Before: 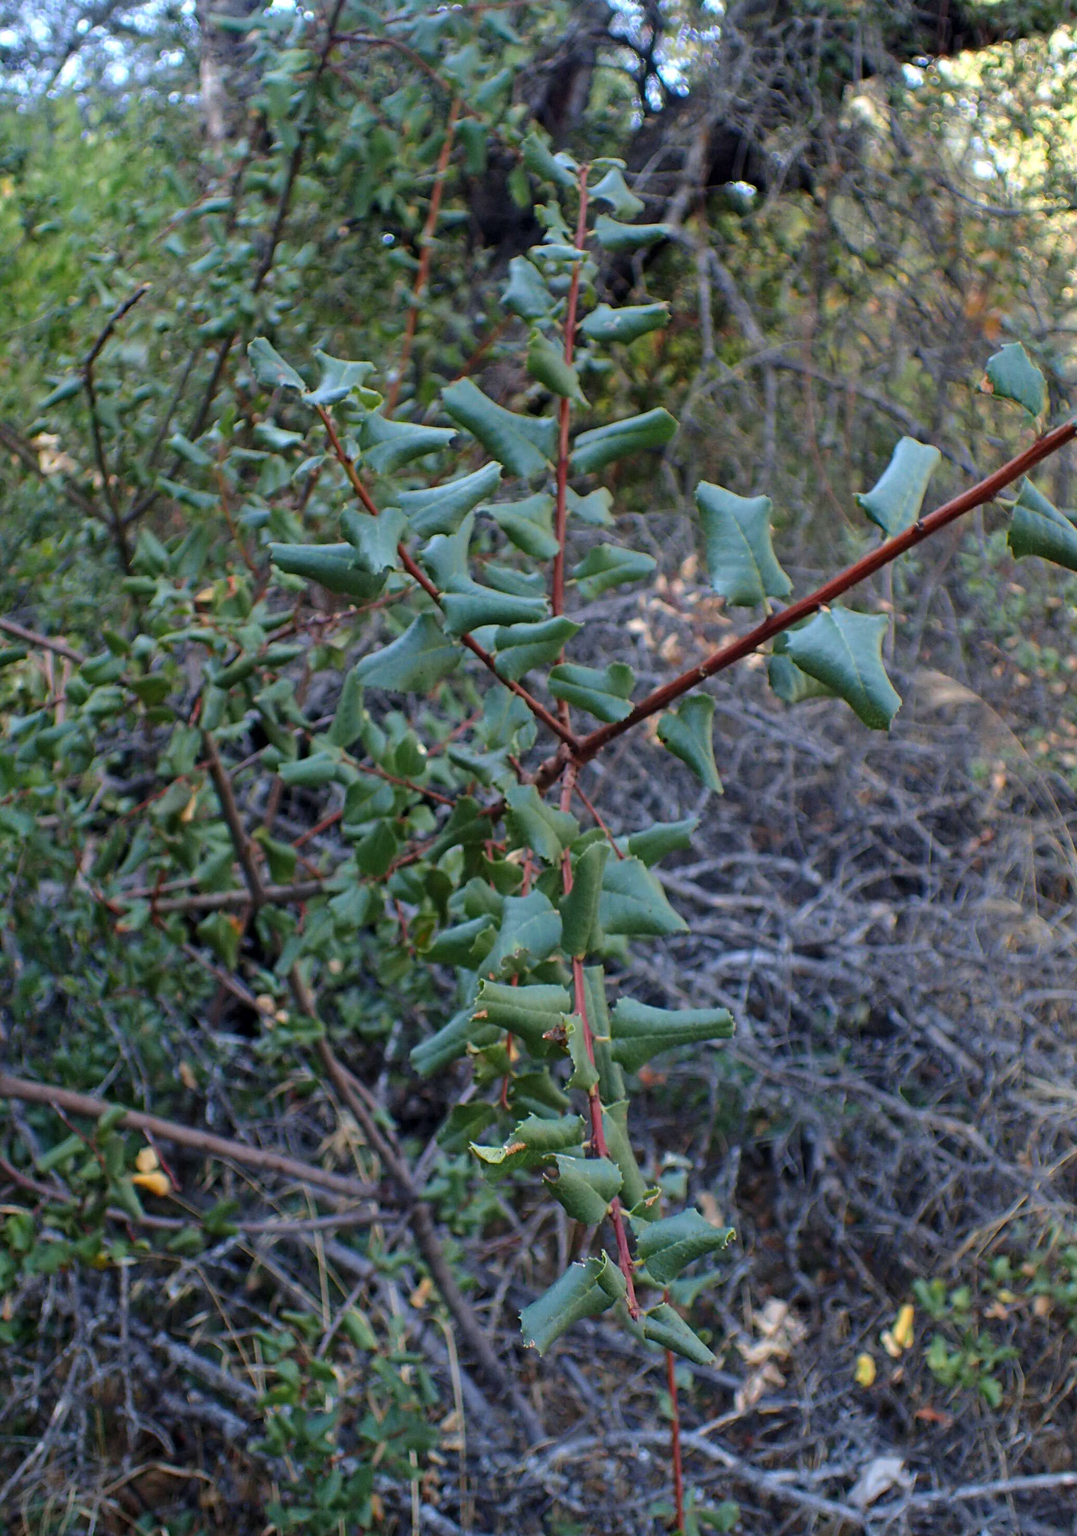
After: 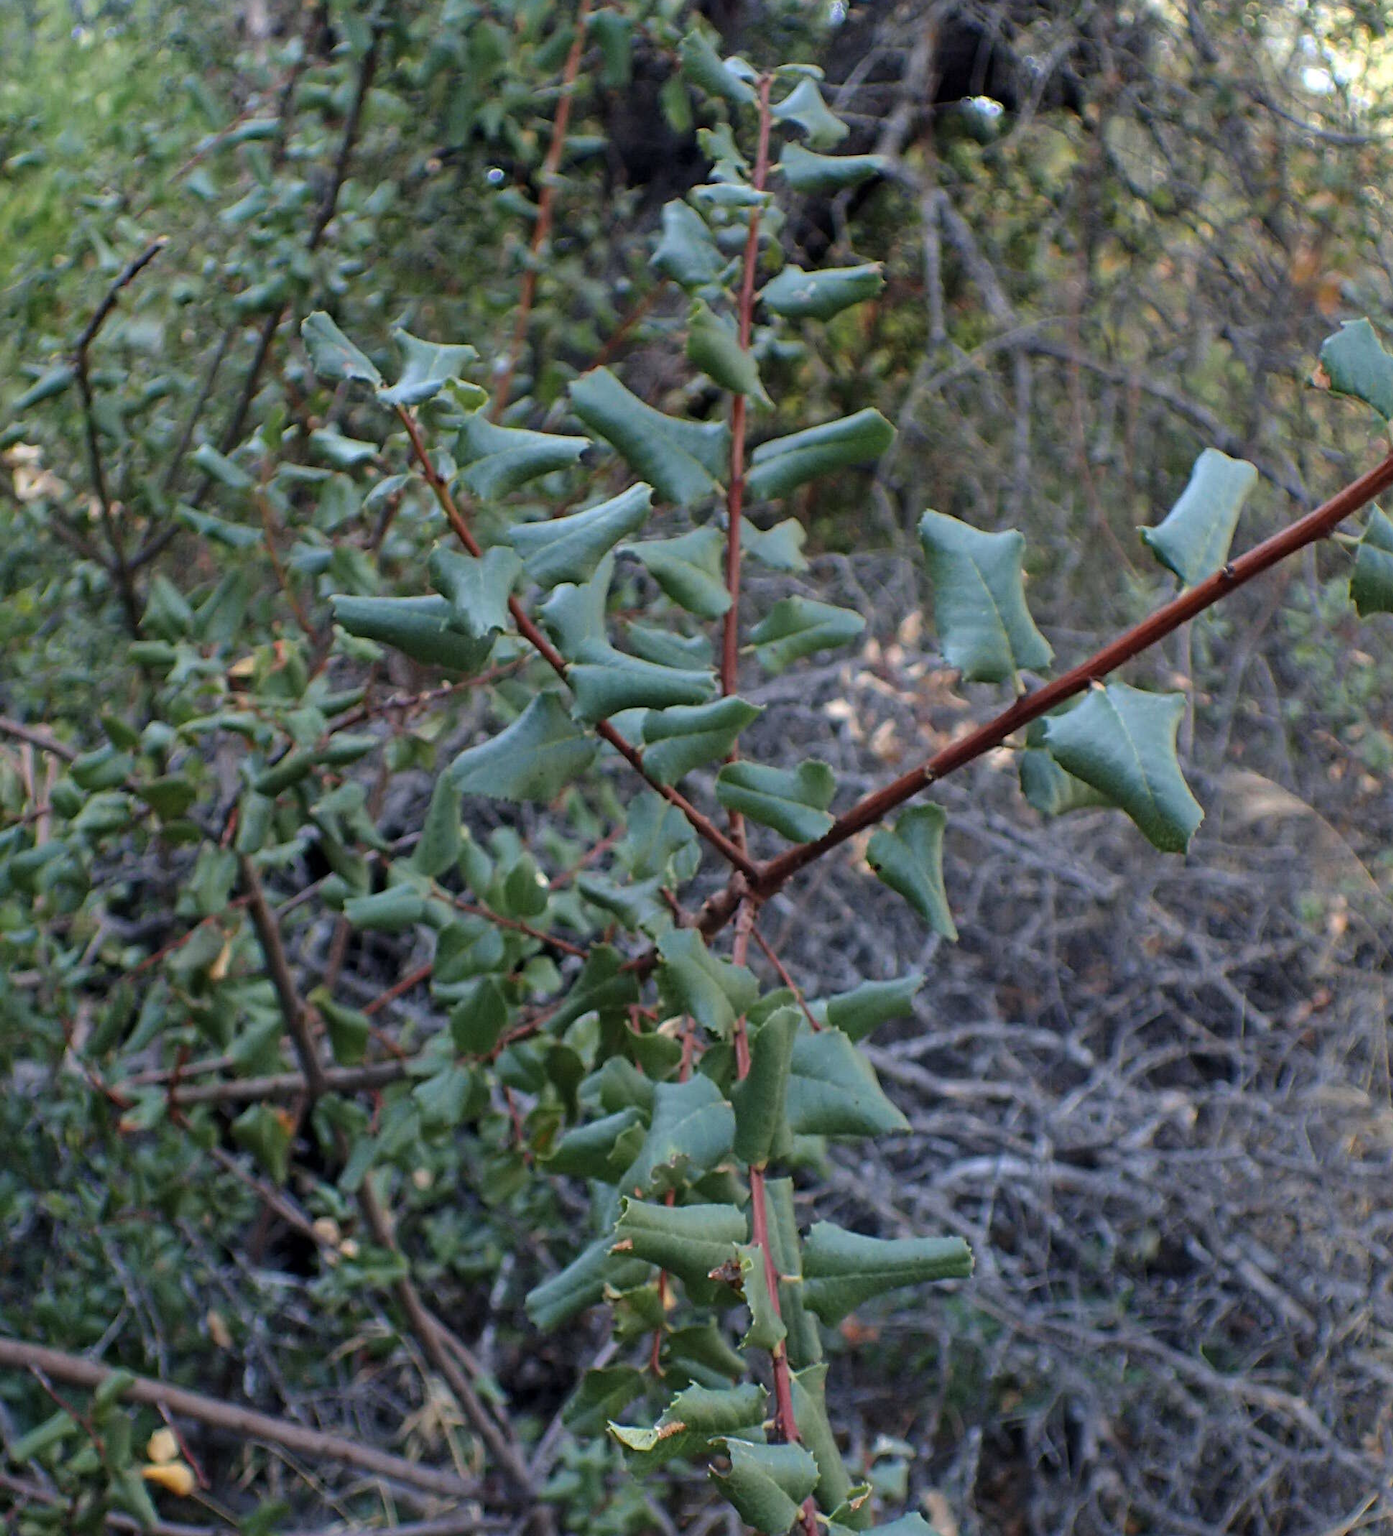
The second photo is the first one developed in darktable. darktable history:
contrast brightness saturation: saturation -0.17
crop: left 2.737%, top 7.287%, right 3.421%, bottom 20.179%
